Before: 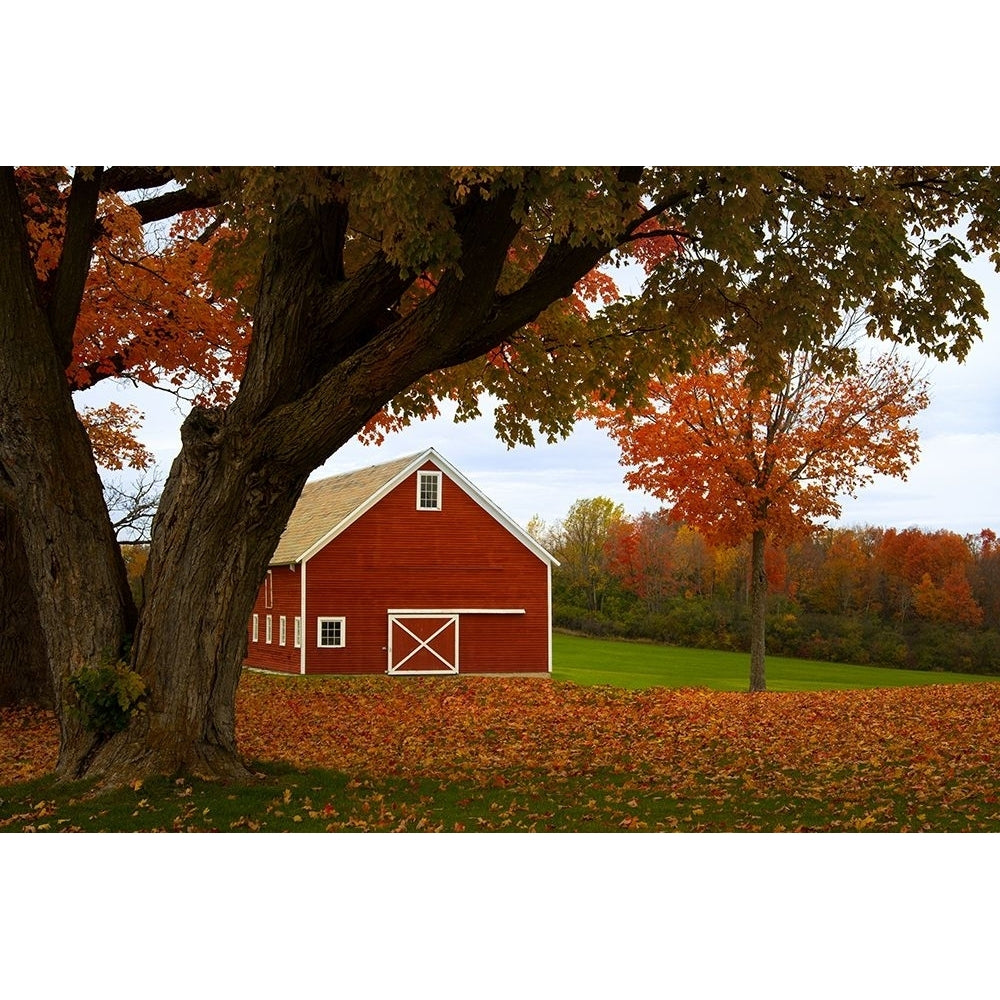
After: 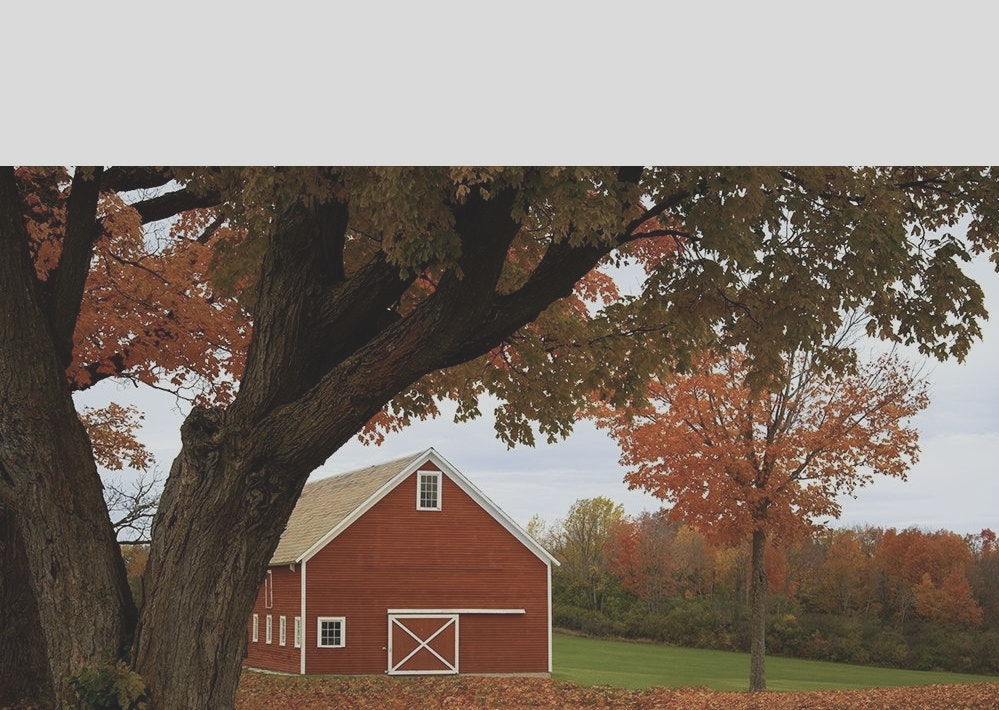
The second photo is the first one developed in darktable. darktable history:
contrast brightness saturation: contrast -0.258, saturation -0.437
crop: right 0.001%, bottom 28.951%
